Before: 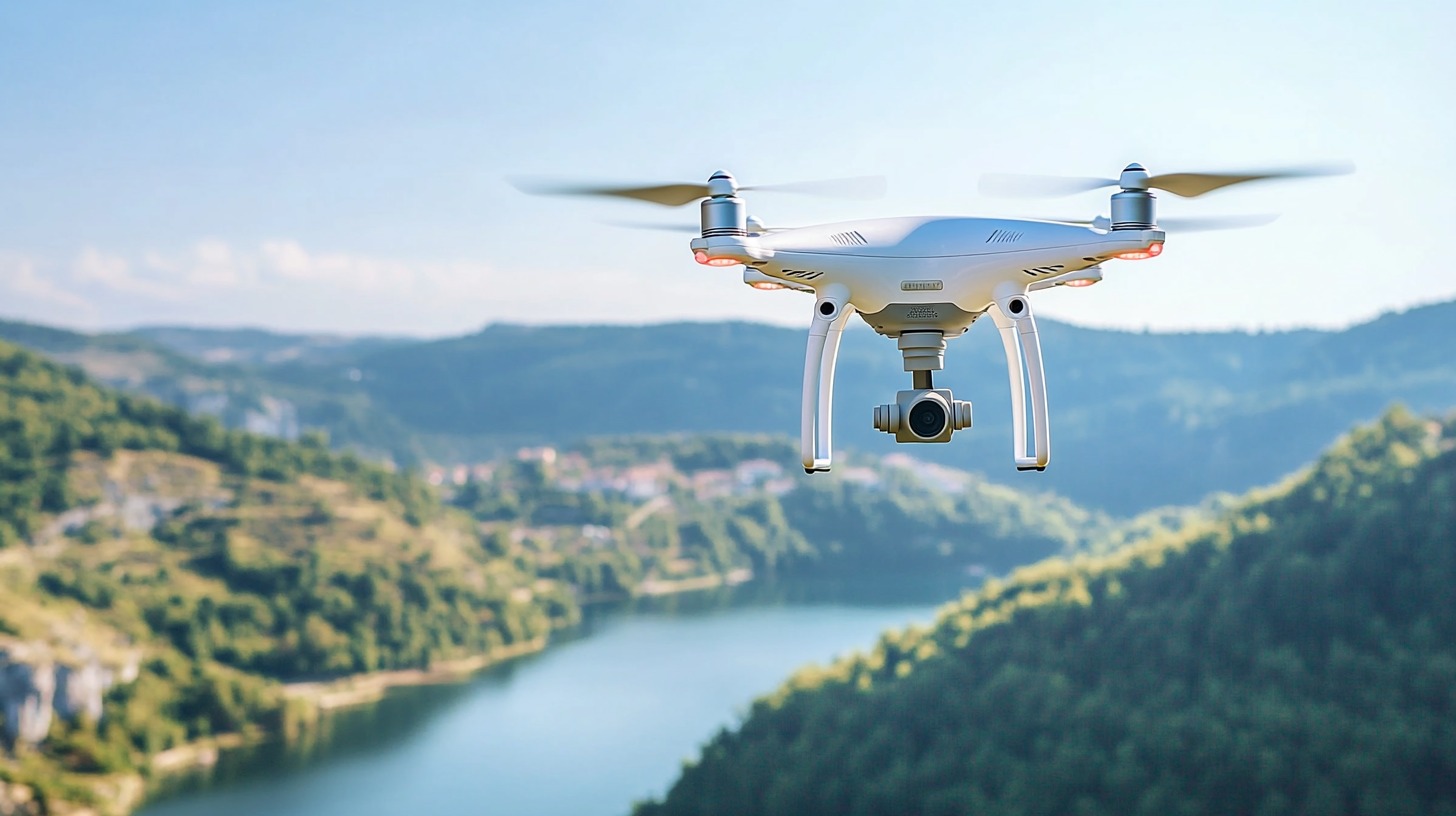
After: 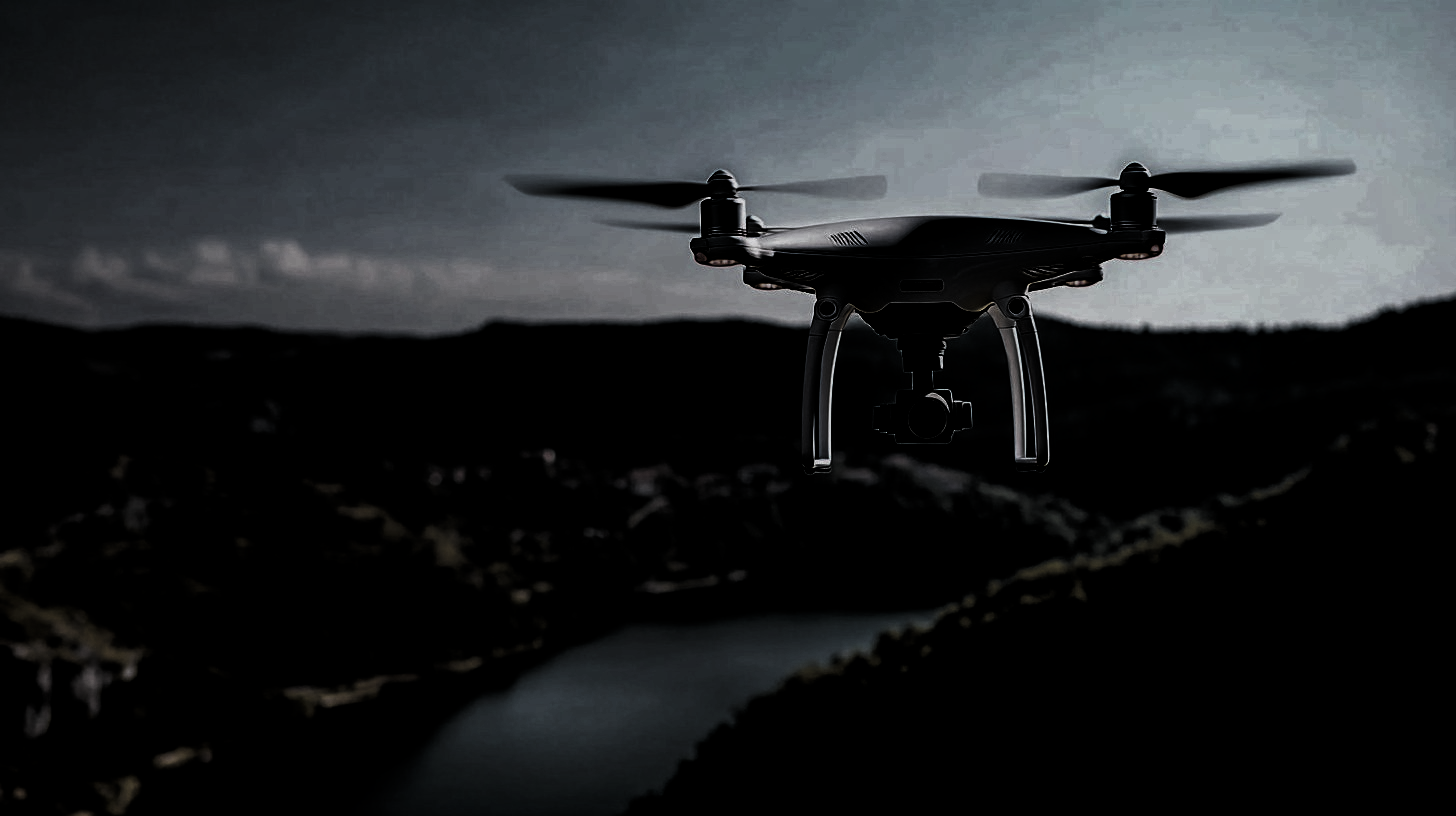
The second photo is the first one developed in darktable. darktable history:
exposure: exposure -0.116 EV, compensate exposure bias true, compensate highlight preservation false
tone curve: curves: ch0 [(0, 0.023) (0.103, 0.087) (0.295, 0.297) (0.445, 0.531) (0.553, 0.665) (0.735, 0.843) (0.994, 1)]; ch1 [(0, 0) (0.427, 0.346) (0.456, 0.426) (0.484, 0.483) (0.509, 0.514) (0.535, 0.56) (0.581, 0.632) (0.646, 0.715) (1, 1)]; ch2 [(0, 0) (0.369, 0.388) (0.449, 0.431) (0.501, 0.495) (0.533, 0.518) (0.572, 0.612) (0.677, 0.752) (1, 1)], color space Lab, independent channels, preserve colors none
levels: levels [0.721, 0.937, 0.997]
